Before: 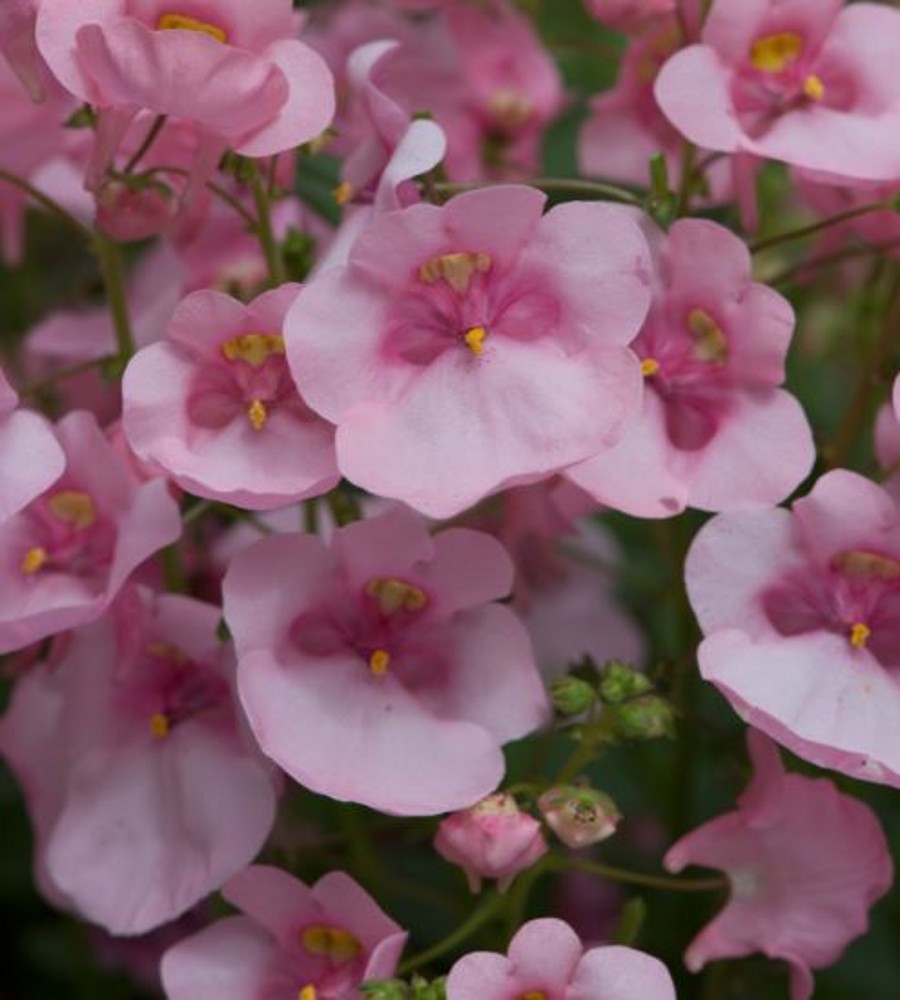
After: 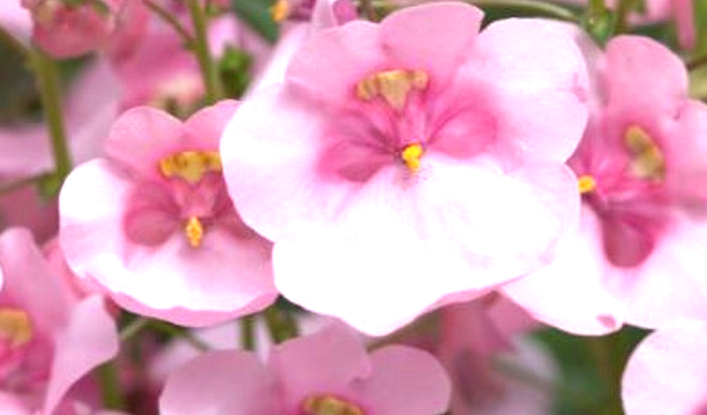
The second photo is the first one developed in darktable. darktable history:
crop: left 7.036%, top 18.398%, right 14.379%, bottom 40.043%
exposure: black level correction 0, exposure 1.45 EV, compensate exposure bias true, compensate highlight preservation false
